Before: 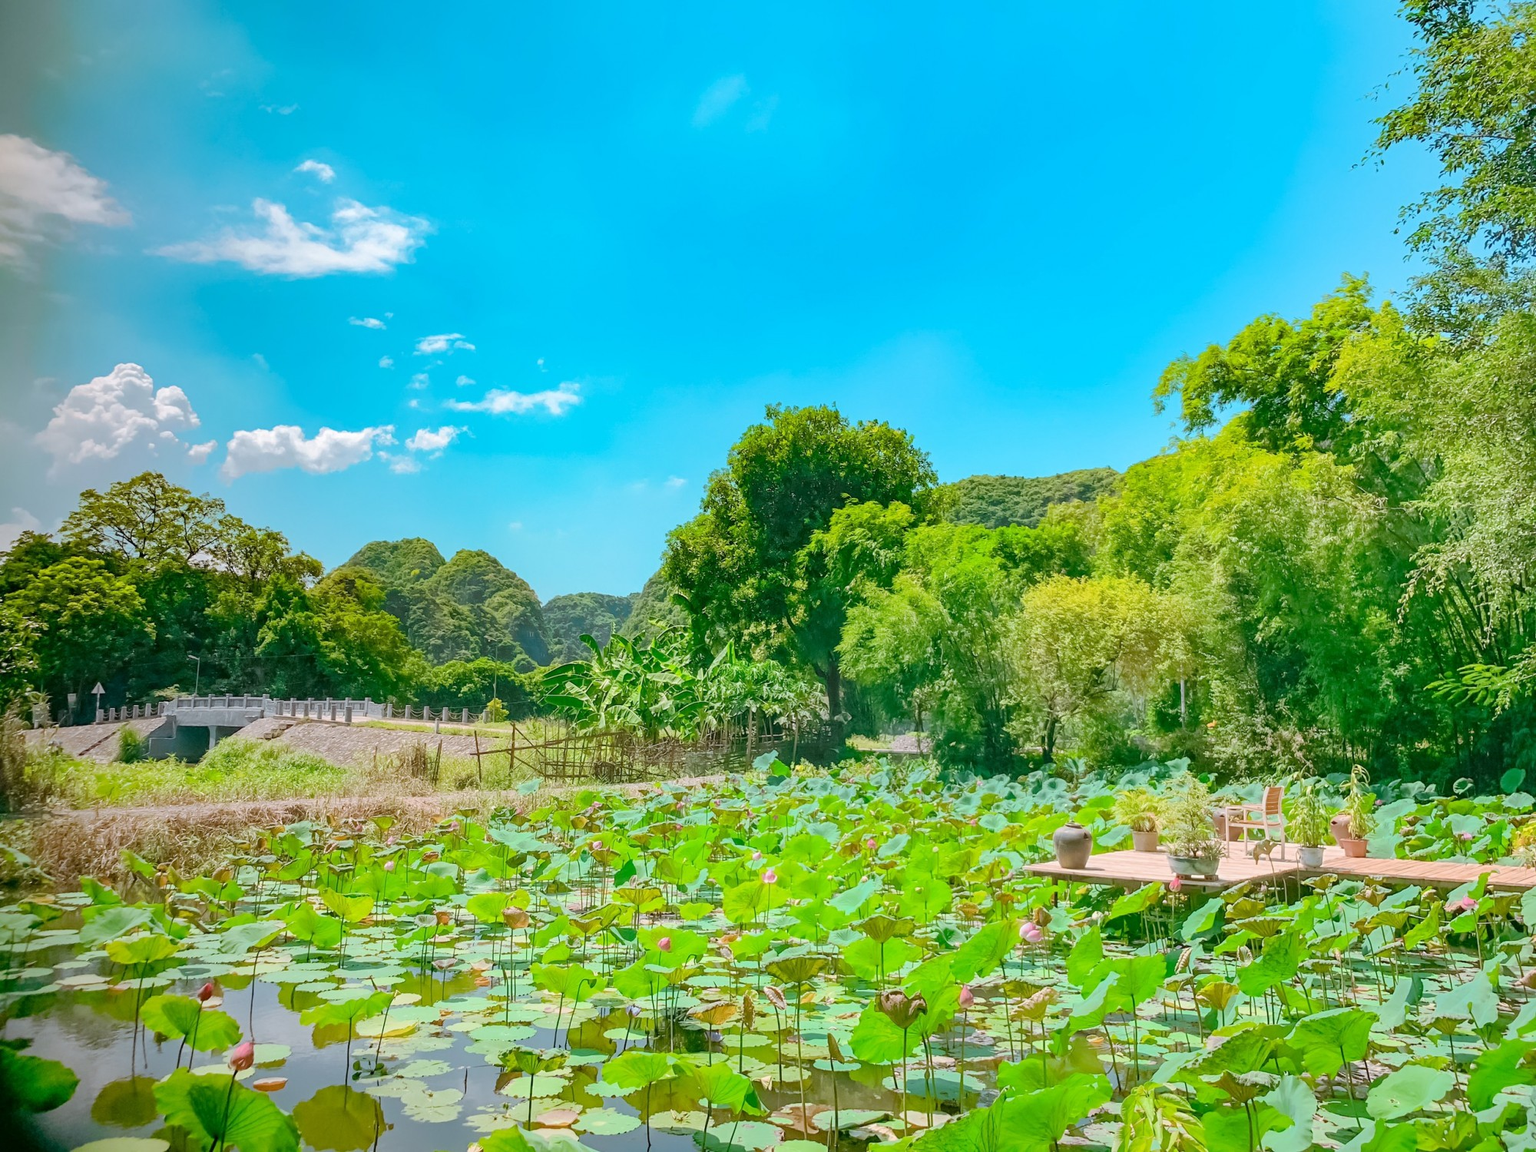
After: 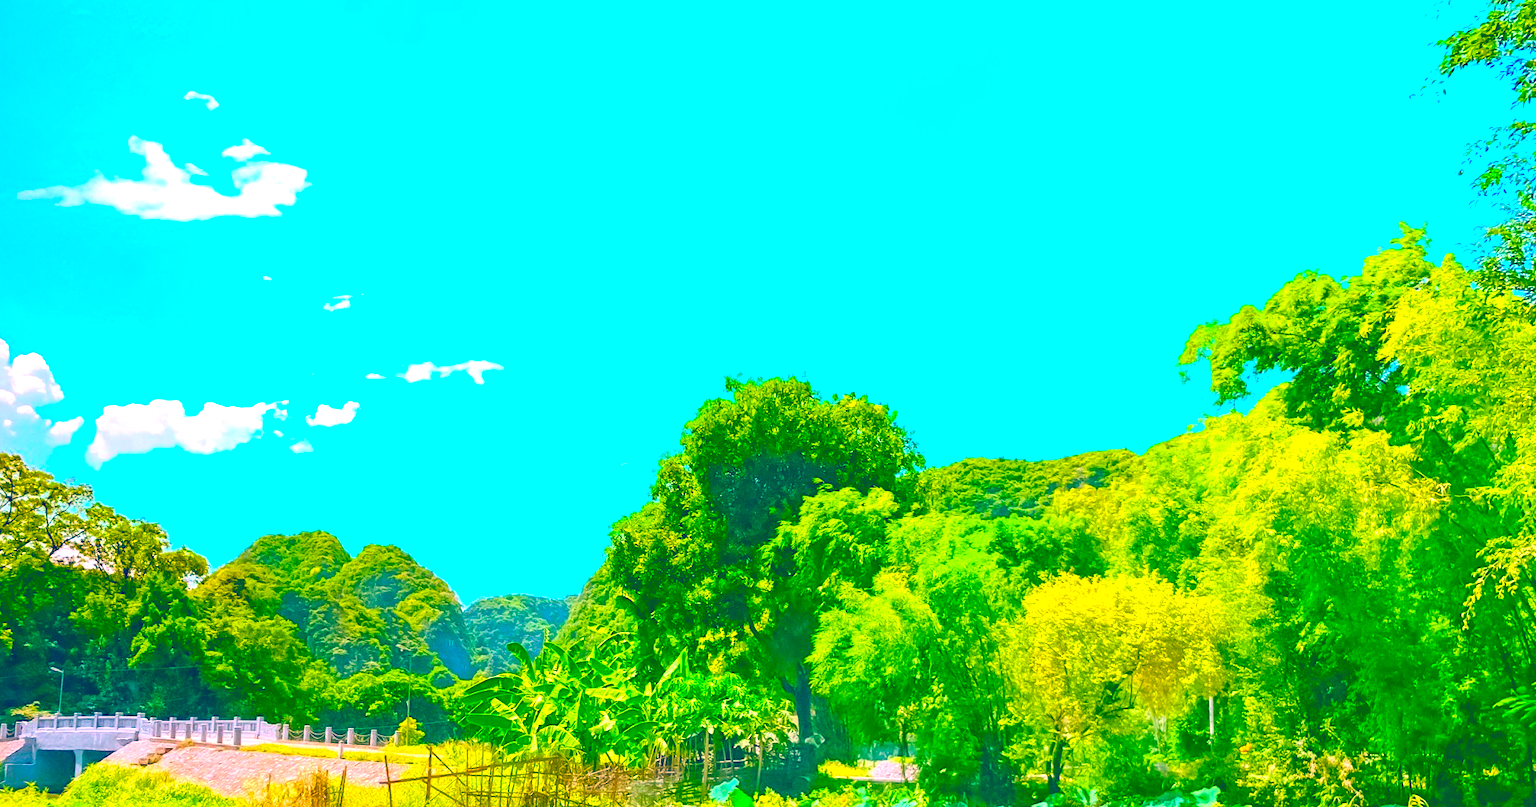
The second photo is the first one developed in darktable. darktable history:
color correction: highlights a* 16.46, highlights b* 0.275, shadows a* -14.93, shadows b* -14.69, saturation 1.5
crop and rotate: left 9.458%, top 7.299%, right 4.882%, bottom 32.672%
exposure: black level correction 0, exposure 0.5 EV, compensate highlight preservation false
color balance rgb: global offset › luminance 0.405%, global offset › chroma 0.216%, global offset › hue 254.71°, perceptual saturation grading › global saturation 30.26%, perceptual brilliance grading › global brilliance 9.569%, perceptual brilliance grading › shadows 15.448%, global vibrance 50.334%
